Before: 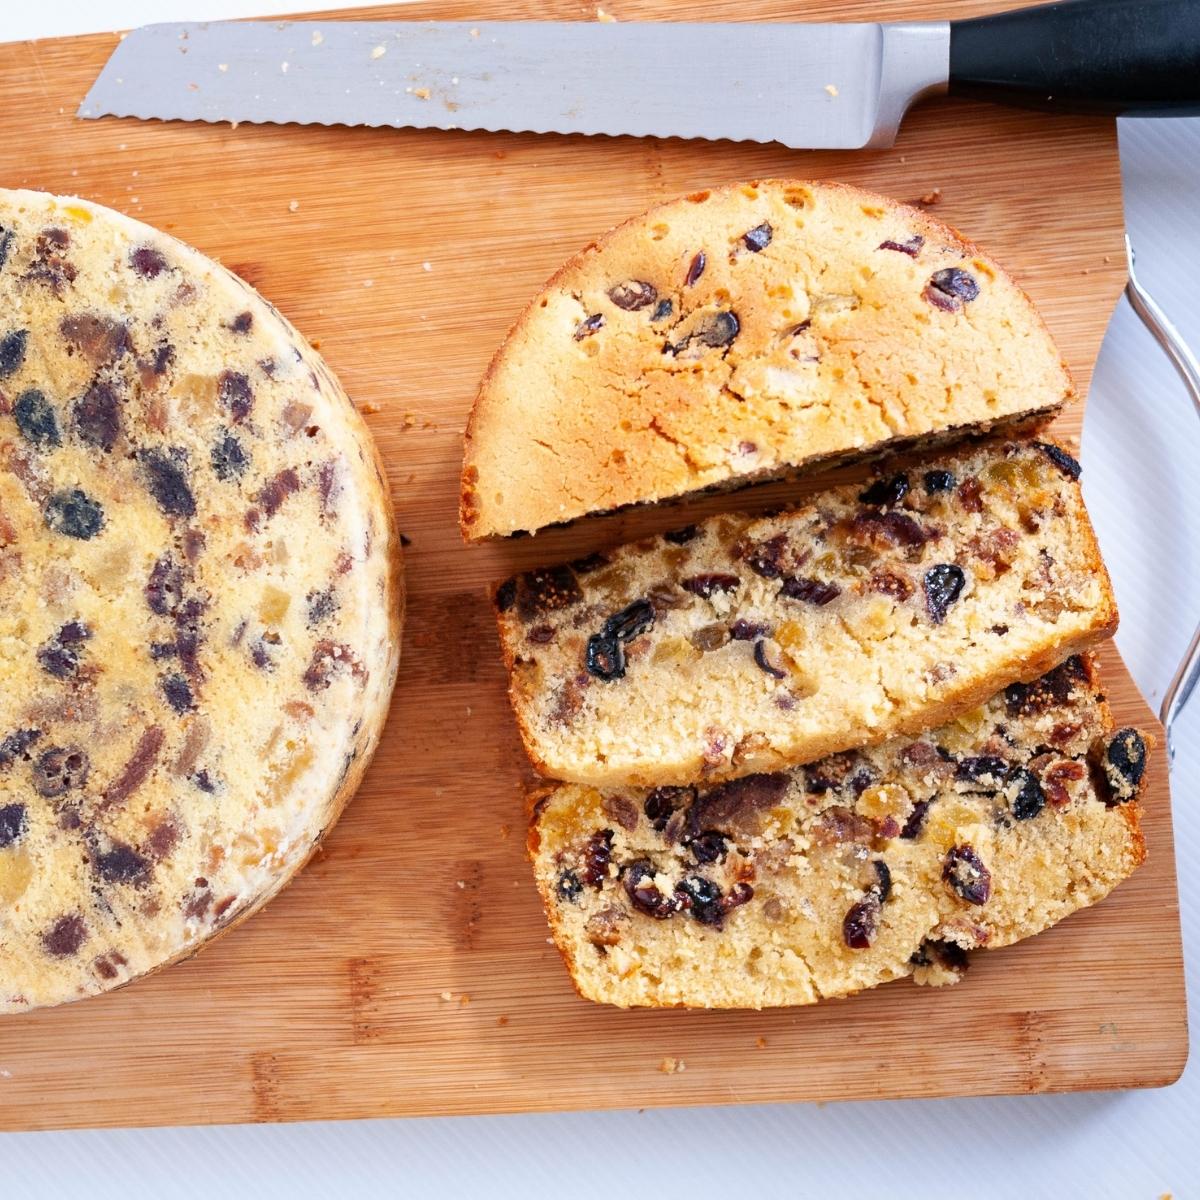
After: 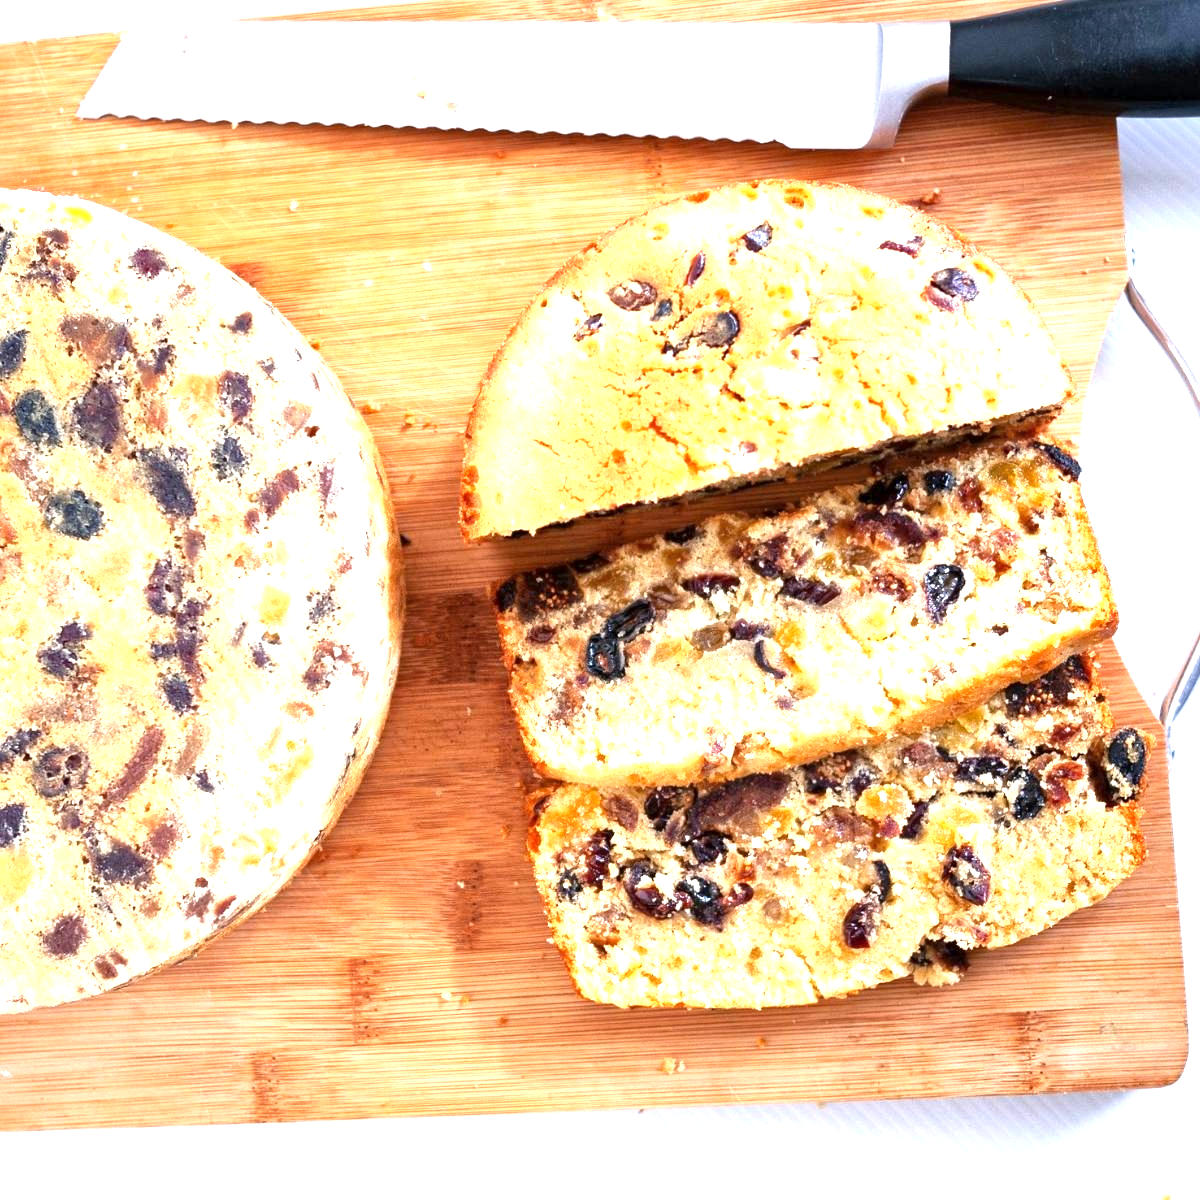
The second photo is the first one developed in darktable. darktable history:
local contrast: mode bilateral grid, contrast 20, coarseness 50, detail 130%, midtone range 0.2
exposure: black level correction 0, exposure 1.1 EV, compensate highlight preservation false
shadows and highlights: shadows 30.86, highlights 0, soften with gaussian
